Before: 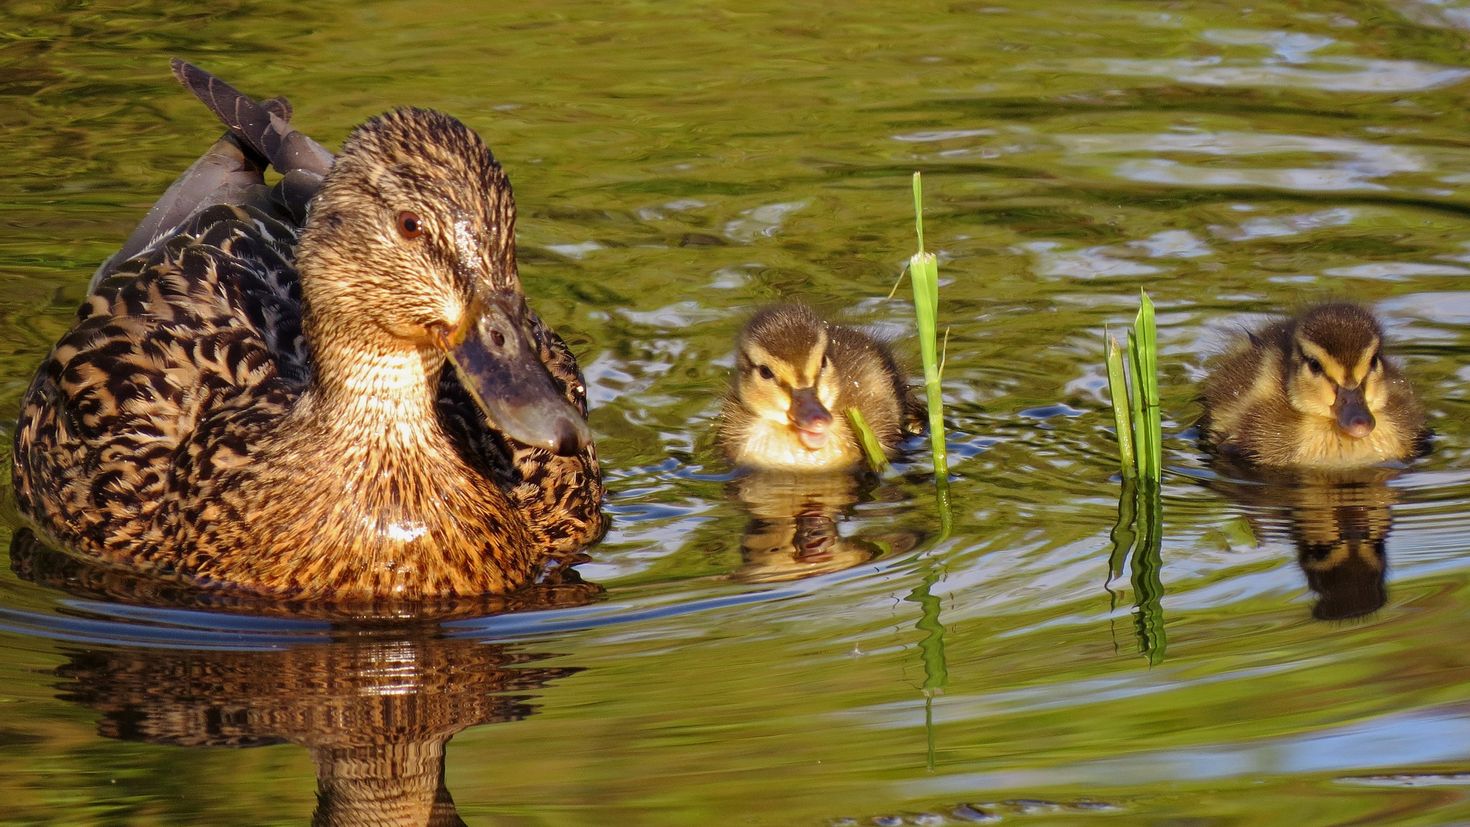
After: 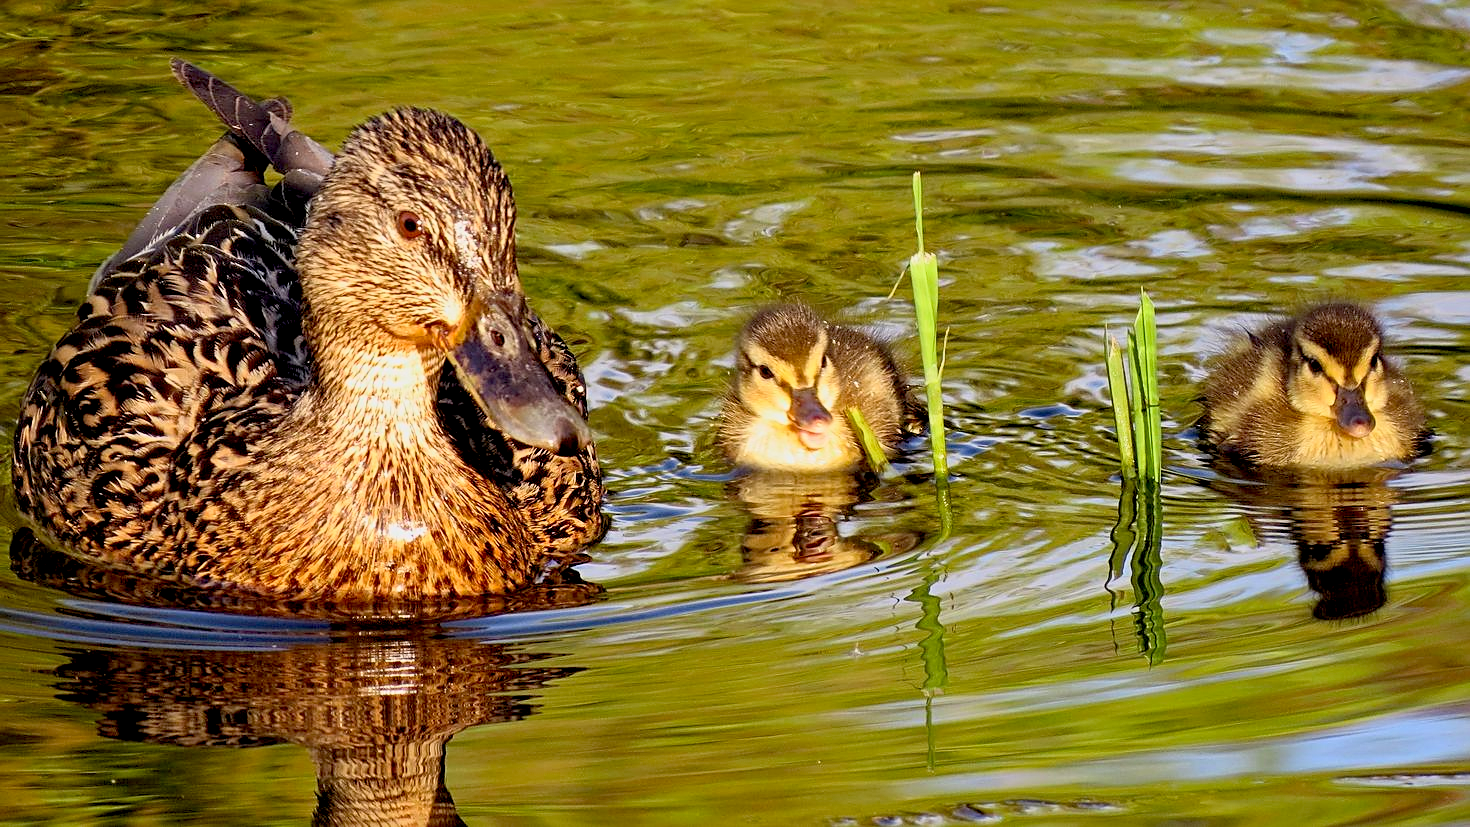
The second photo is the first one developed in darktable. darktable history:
base curve: curves: ch0 [(0, 0) (0.088, 0.125) (0.176, 0.251) (0.354, 0.501) (0.613, 0.749) (1, 0.877)]
sharpen: on, module defaults
exposure: black level correction 0.013, compensate highlight preservation false
